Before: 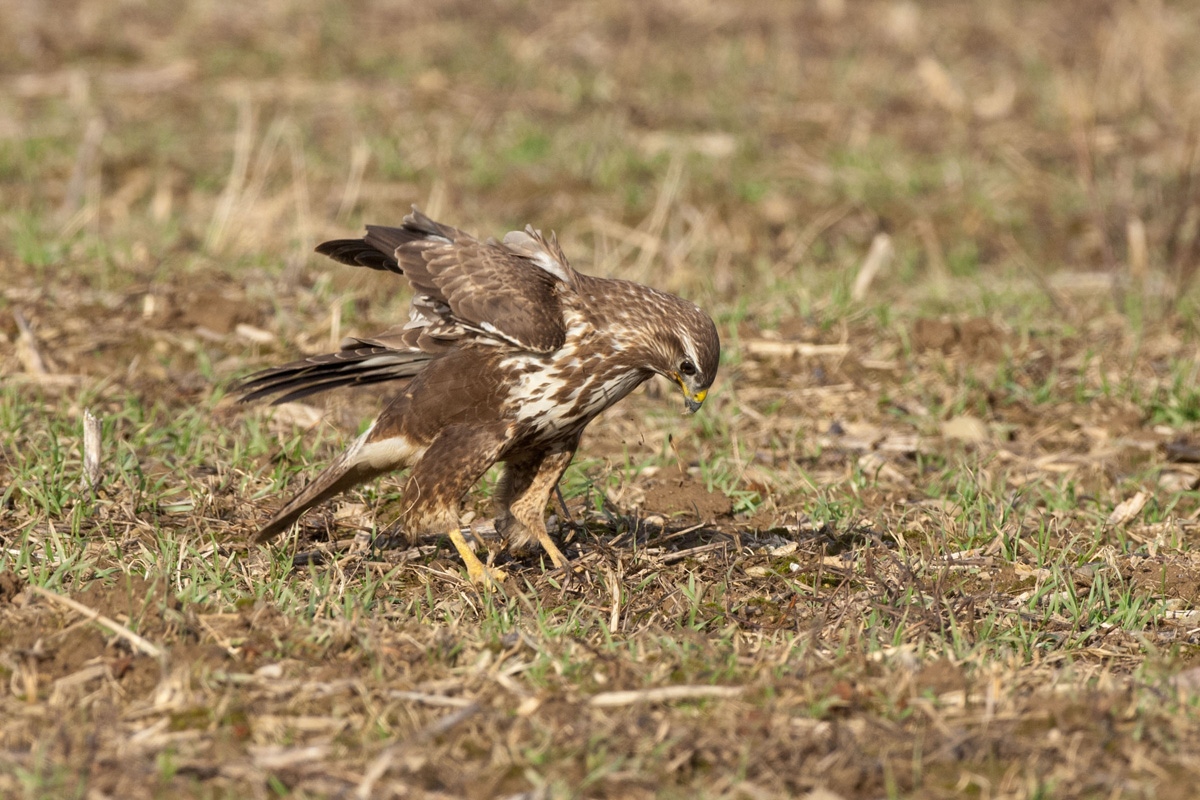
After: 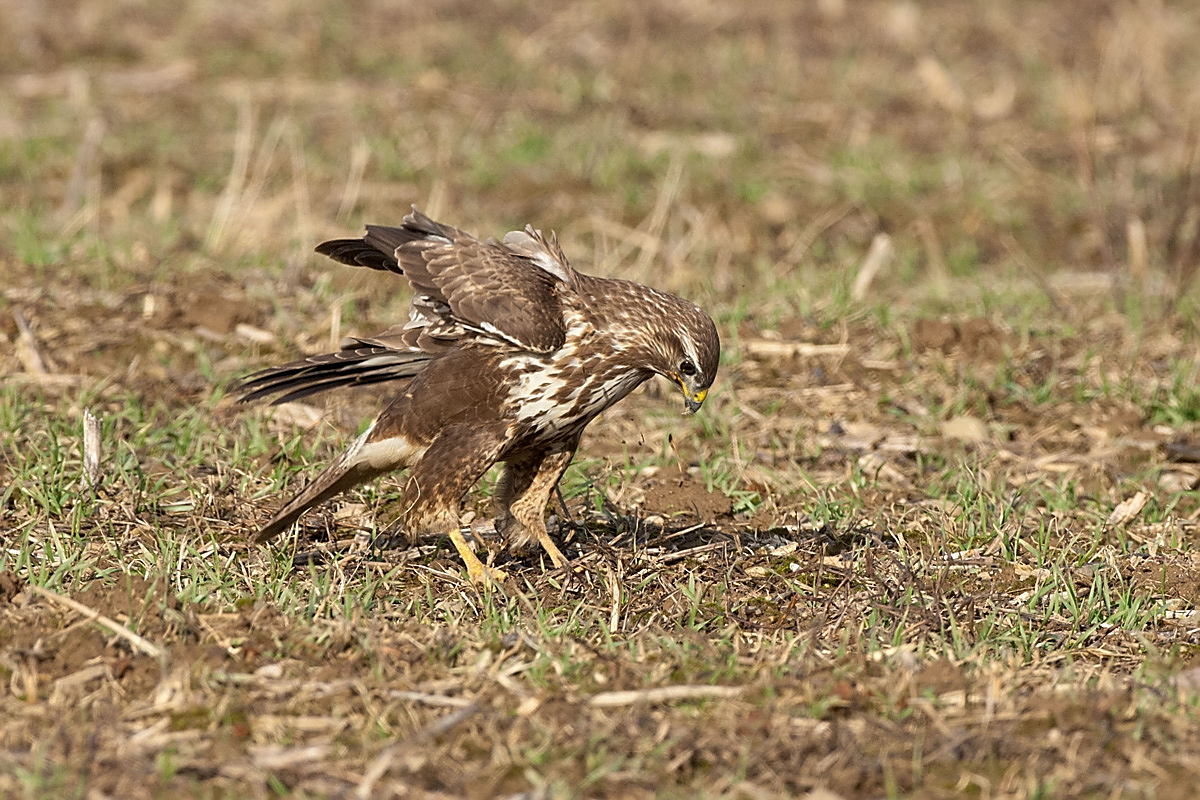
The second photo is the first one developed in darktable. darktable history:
sharpen: radius 1.418, amount 1.234, threshold 0.678
